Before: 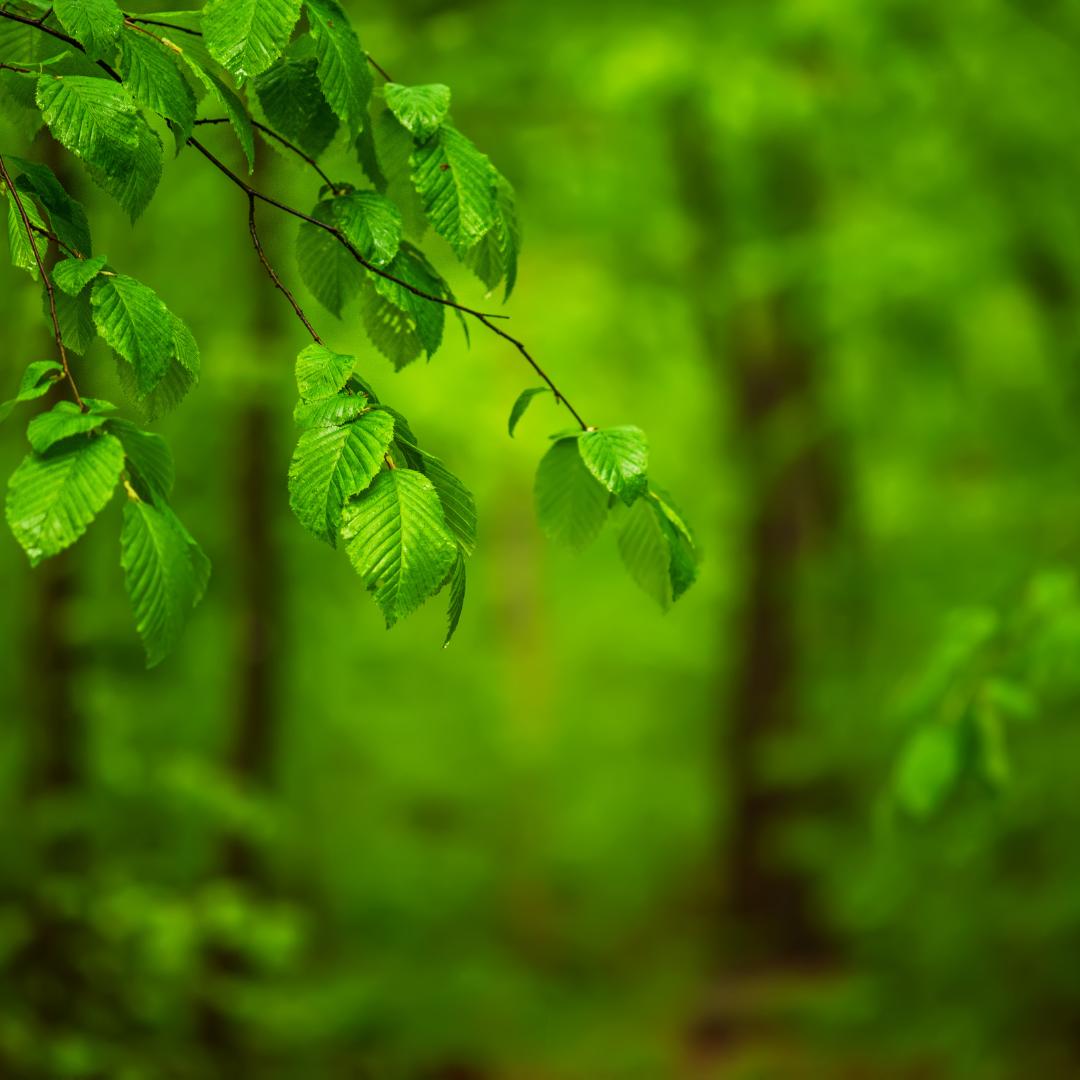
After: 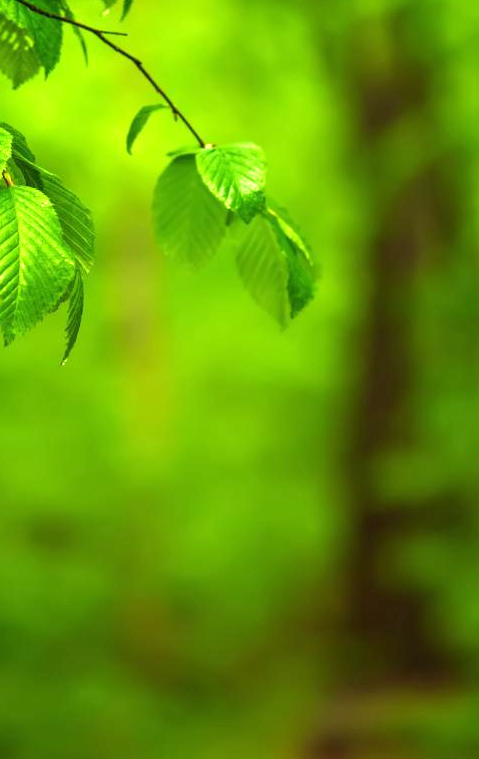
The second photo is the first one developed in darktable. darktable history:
exposure: black level correction 0, exposure 0.7 EV, compensate exposure bias true, compensate highlight preservation false
crop: left 35.432%, top 26.233%, right 20.145%, bottom 3.432%
velvia: strength 45%
